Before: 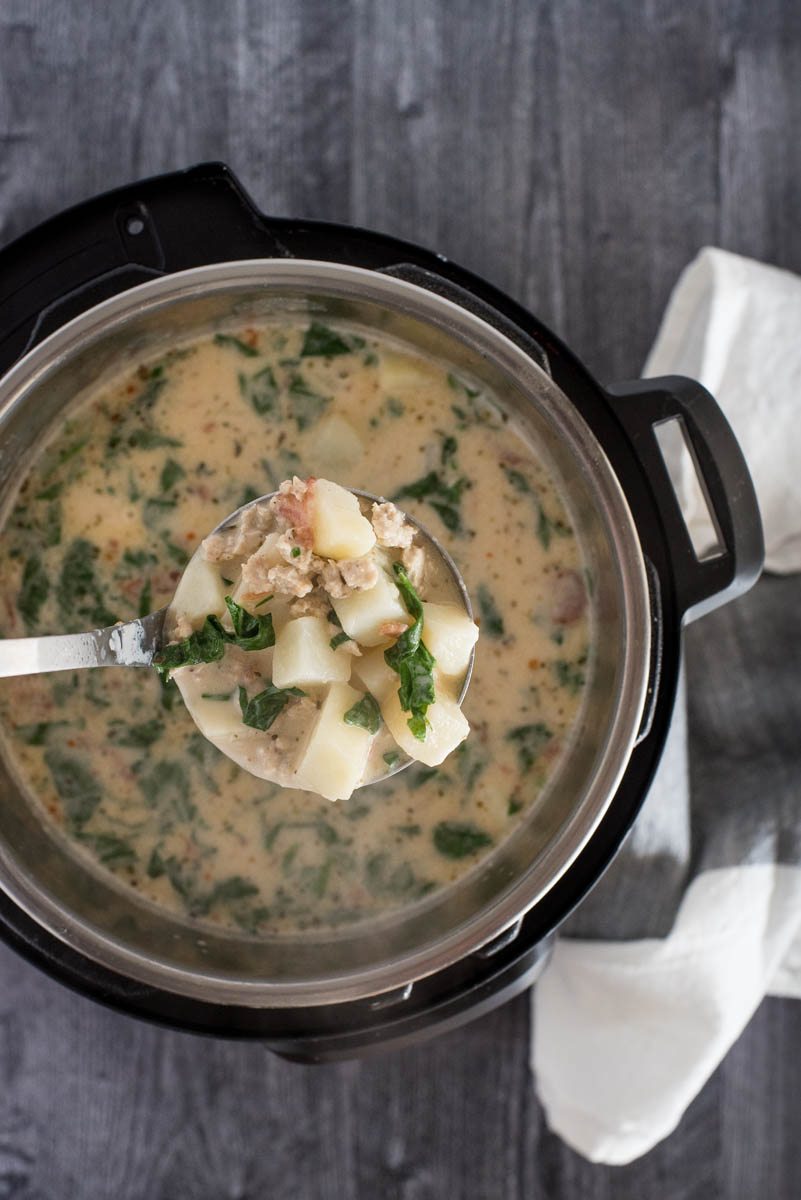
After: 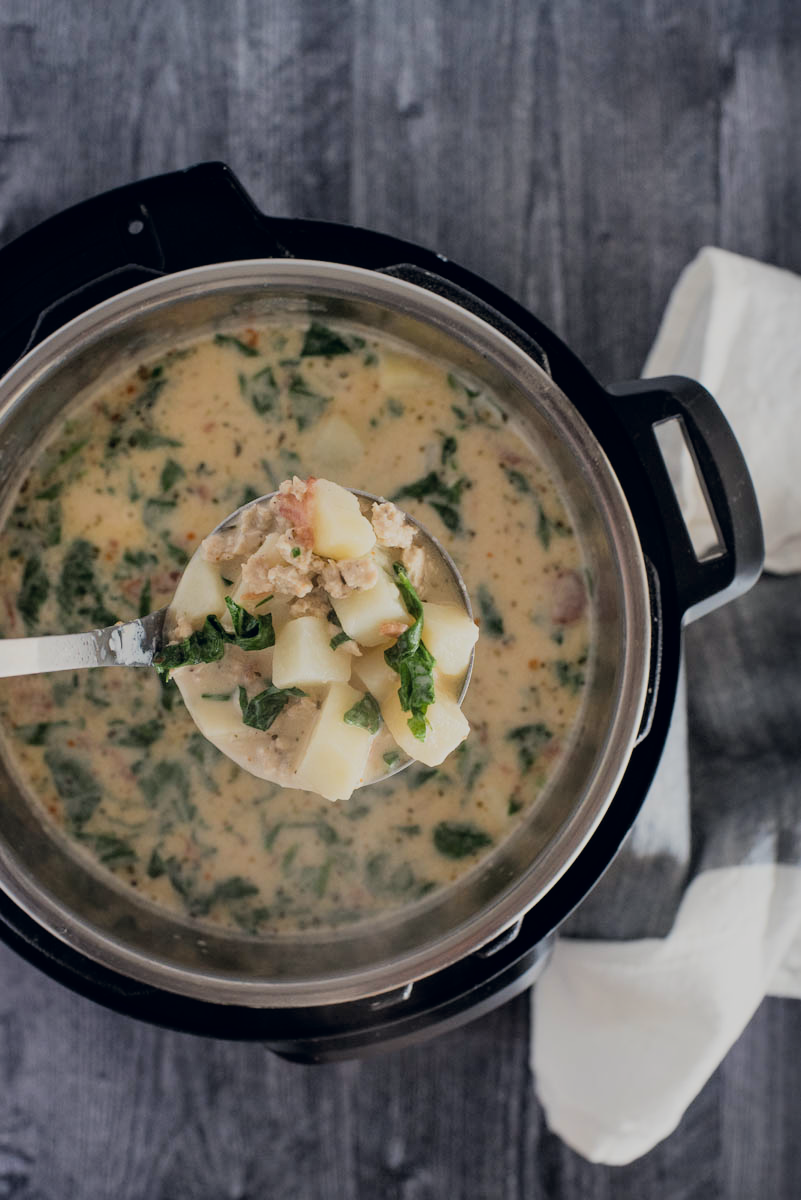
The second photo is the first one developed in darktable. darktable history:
color correction: highlights a* 0.207, highlights b* 2.7, shadows a* -0.874, shadows b* -4.78
filmic rgb: black relative exposure -7.48 EV, white relative exposure 4.83 EV, hardness 3.4, color science v6 (2022)
